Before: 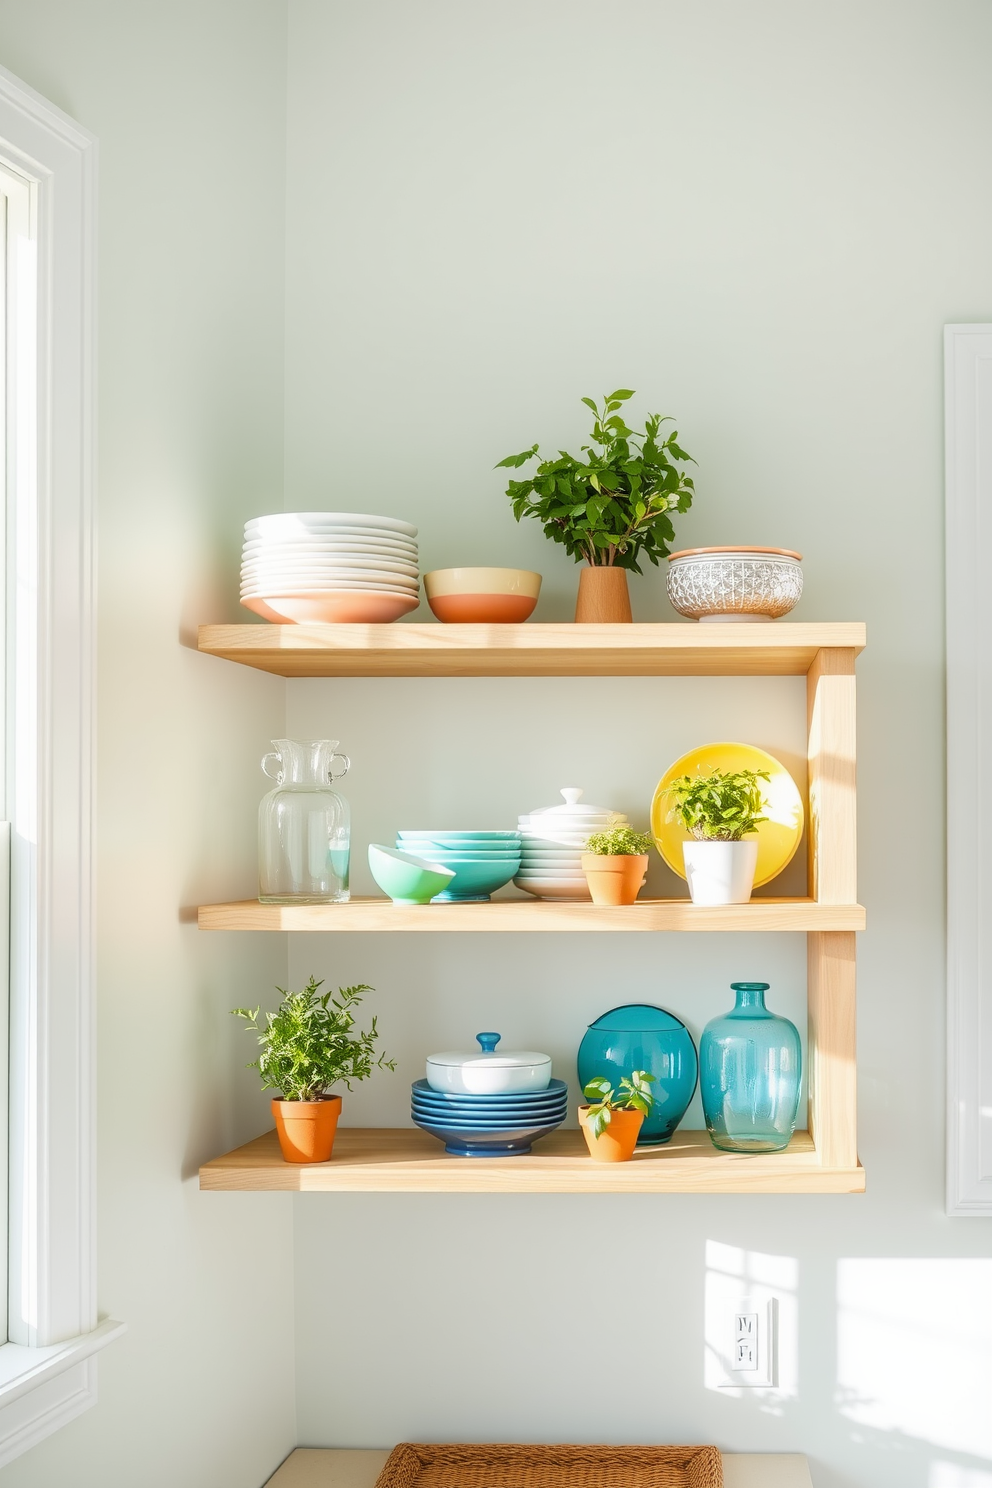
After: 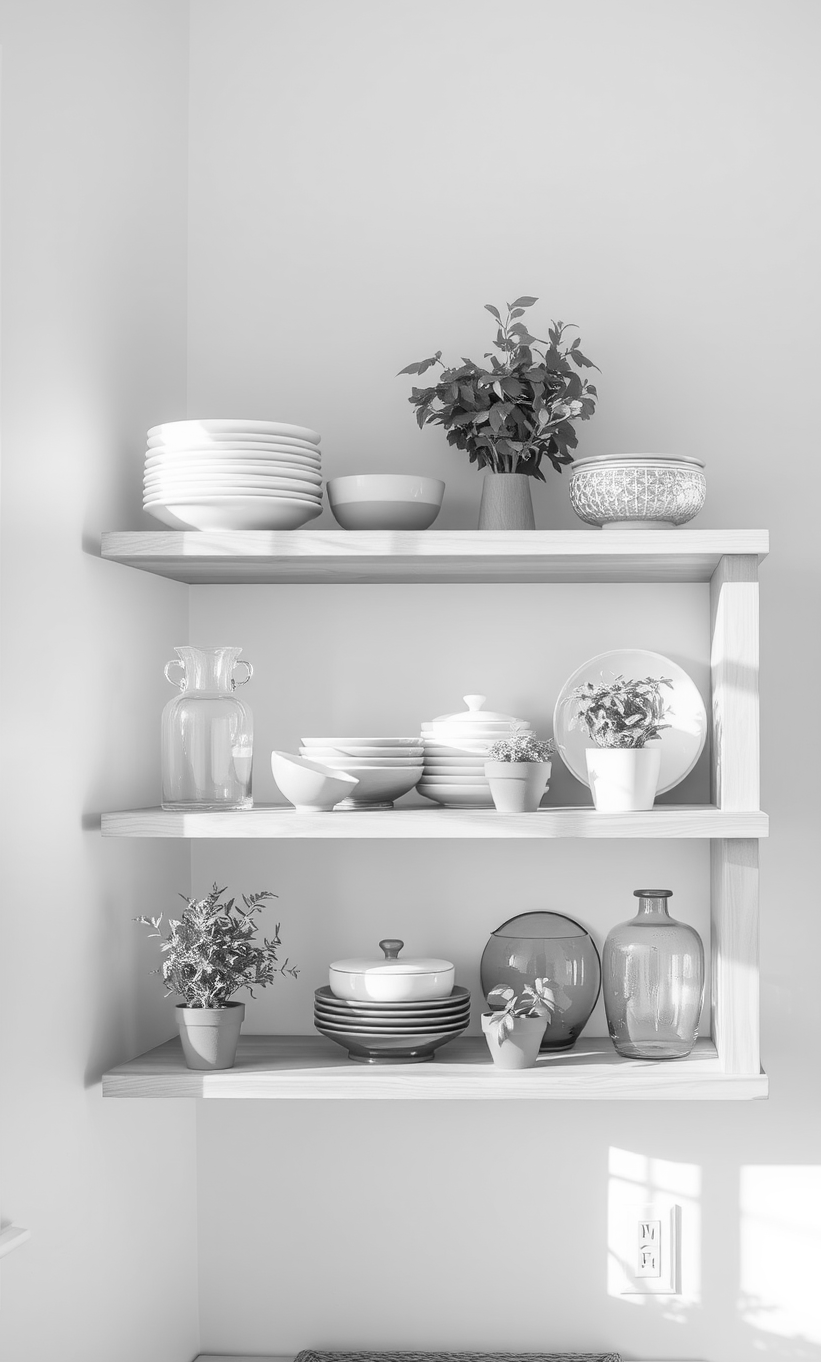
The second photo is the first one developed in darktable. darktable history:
crop: left 9.807%, top 6.259%, right 7.334%, bottom 2.177%
color zones: curves: ch1 [(0, -0.014) (0.143, -0.013) (0.286, -0.013) (0.429, -0.016) (0.571, -0.019) (0.714, -0.015) (0.857, 0.002) (1, -0.014)]
exposure: compensate highlight preservation false
